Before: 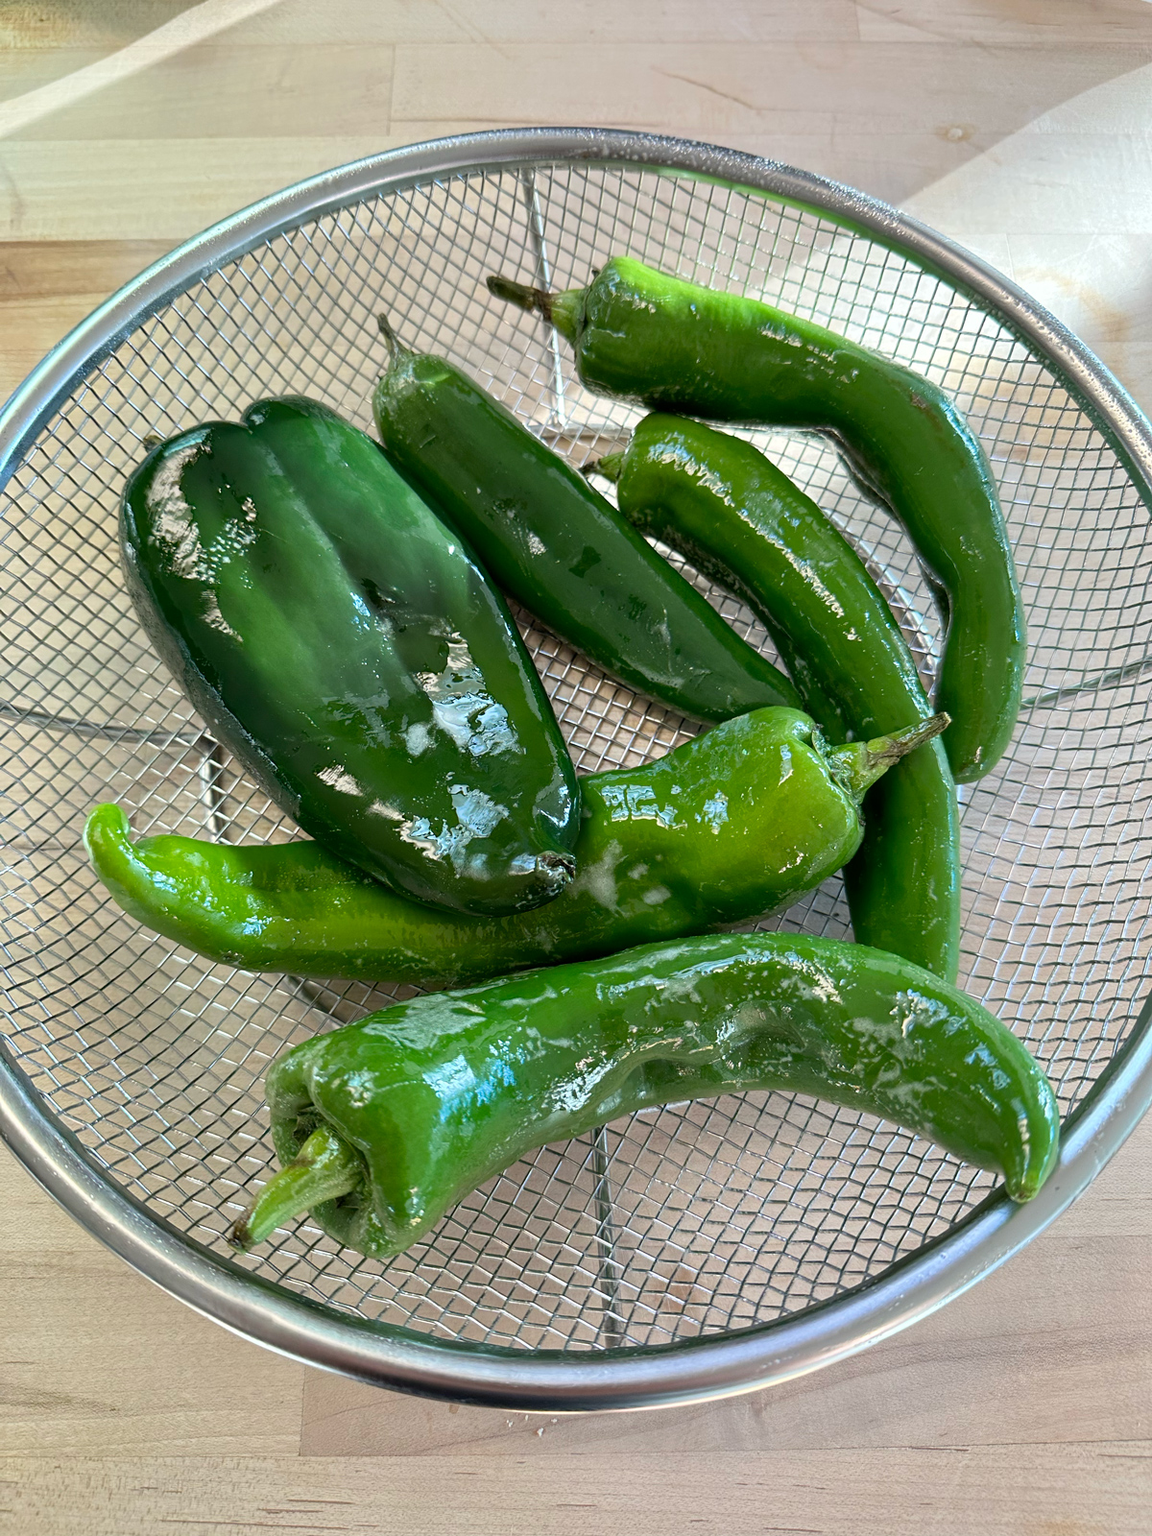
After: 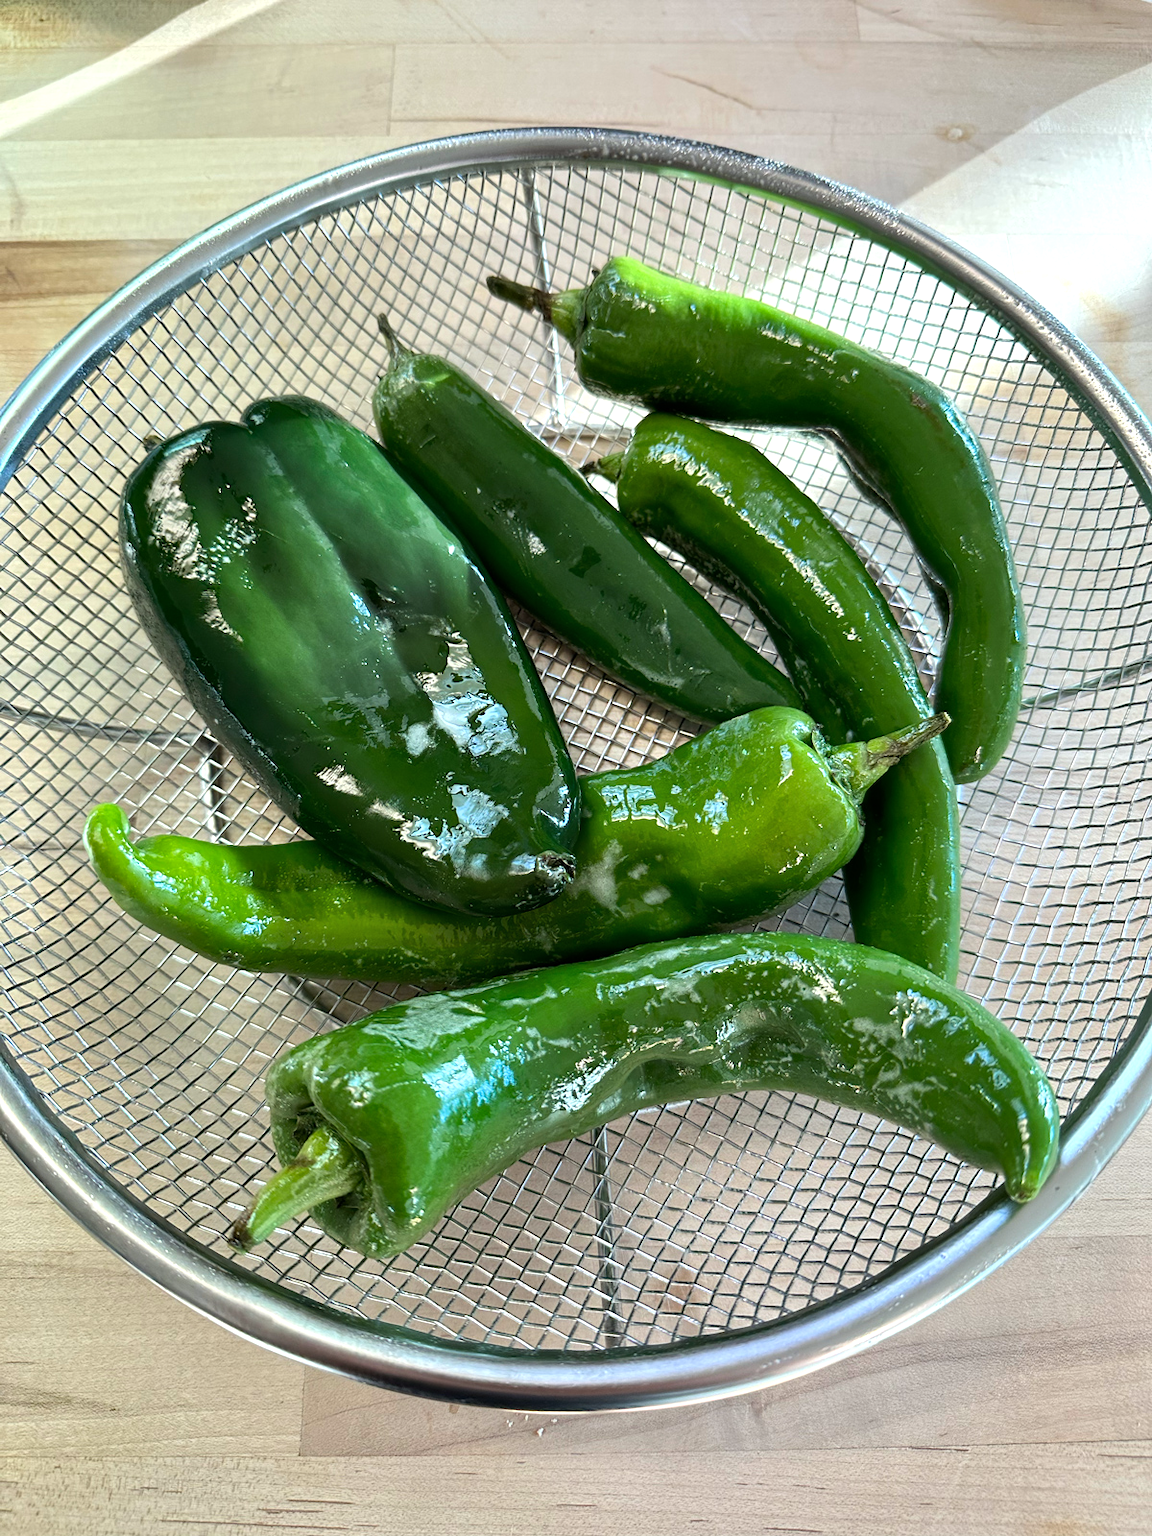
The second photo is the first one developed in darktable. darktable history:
white balance: red 0.978, blue 0.999
shadows and highlights: shadows 37.27, highlights -28.18, soften with gaussian
tone equalizer: -8 EV -0.417 EV, -7 EV -0.389 EV, -6 EV -0.333 EV, -5 EV -0.222 EV, -3 EV 0.222 EV, -2 EV 0.333 EV, -1 EV 0.389 EV, +0 EV 0.417 EV, edges refinement/feathering 500, mask exposure compensation -1.57 EV, preserve details no
